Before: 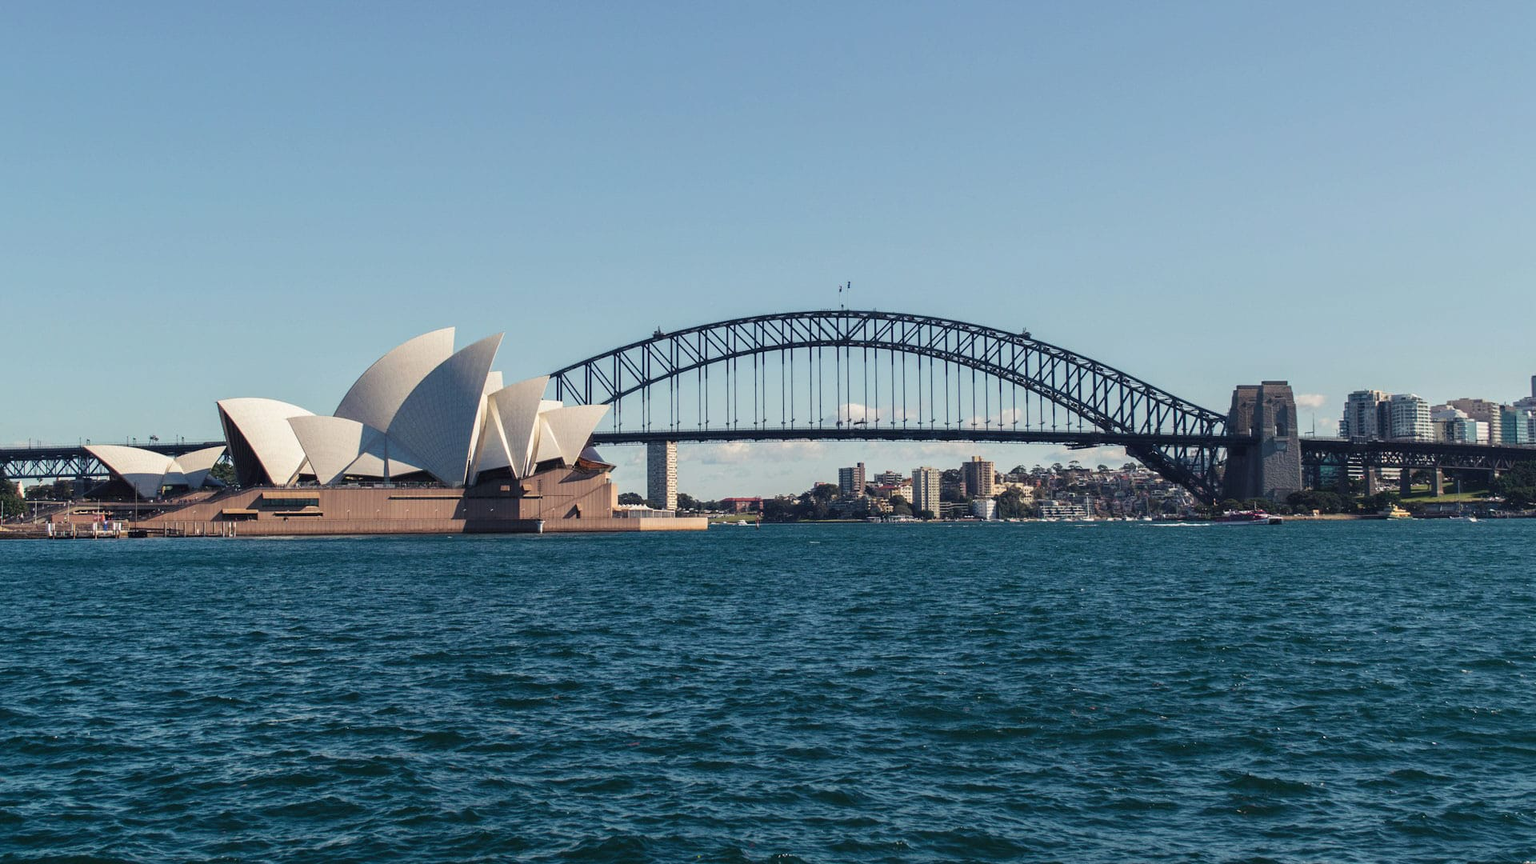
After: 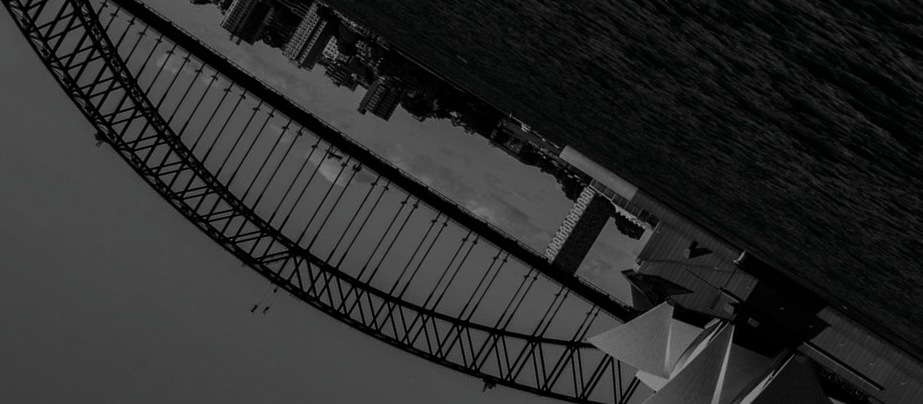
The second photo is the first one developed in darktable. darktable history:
contrast brightness saturation: contrast 0.016, brightness -0.982, saturation -0.985
crop and rotate: angle 147.81°, left 9.149%, top 15.636%, right 4.585%, bottom 17.18%
filmic rgb: middle gray luminance 18.39%, black relative exposure -10.47 EV, white relative exposure 3.42 EV, target black luminance 0%, hardness 6.04, latitude 98.75%, contrast 0.85, shadows ↔ highlights balance 0.623%, enable highlight reconstruction true
